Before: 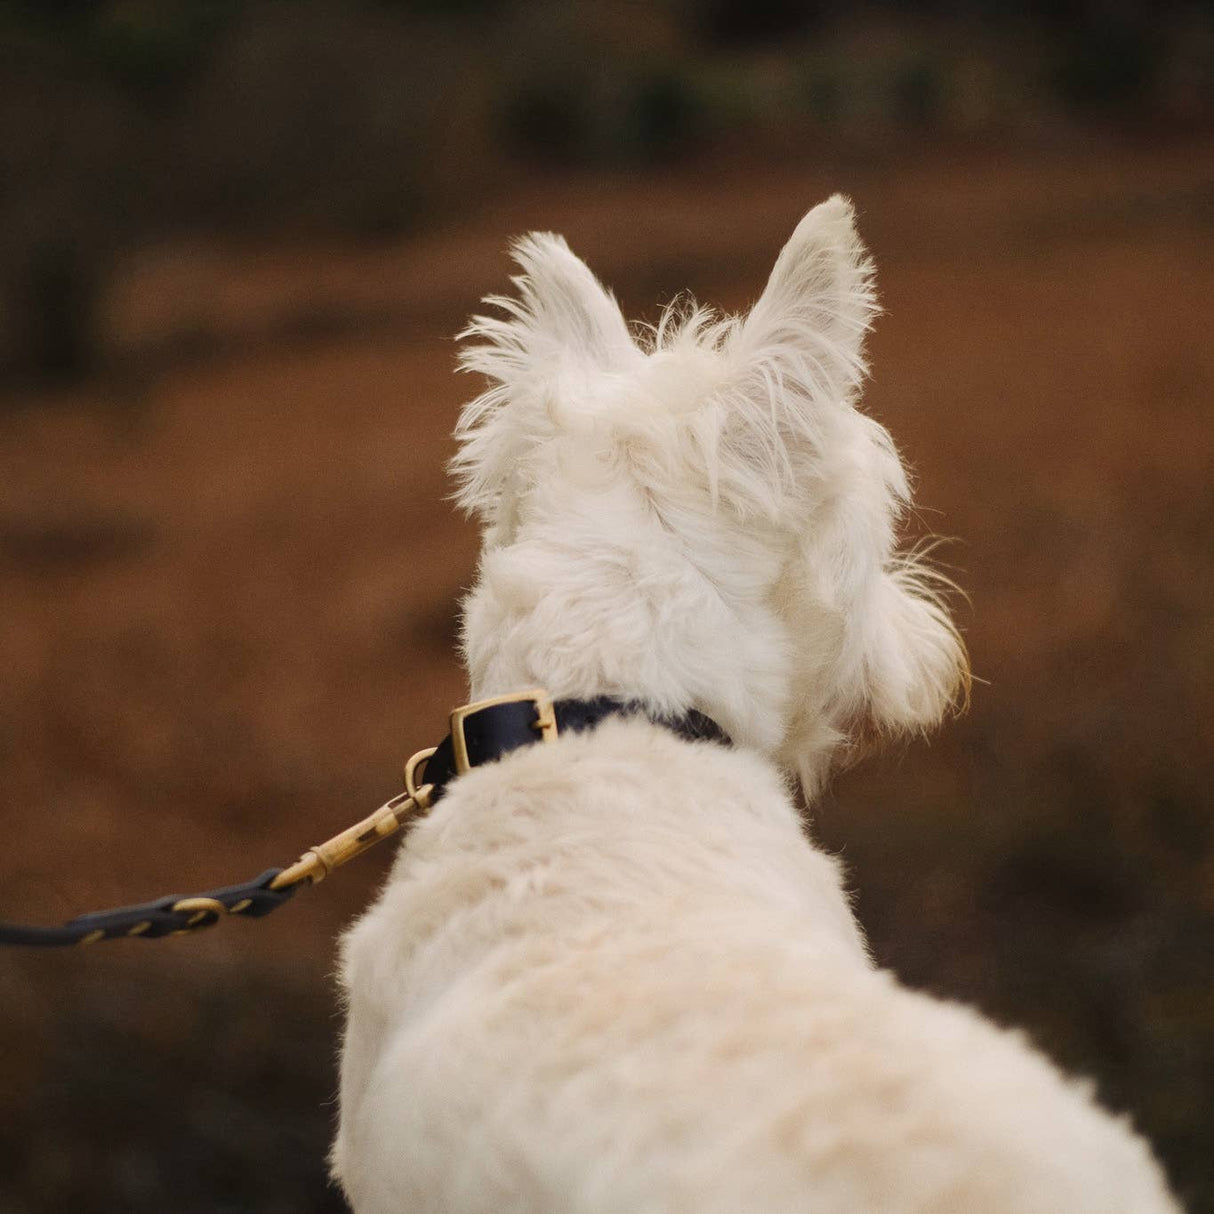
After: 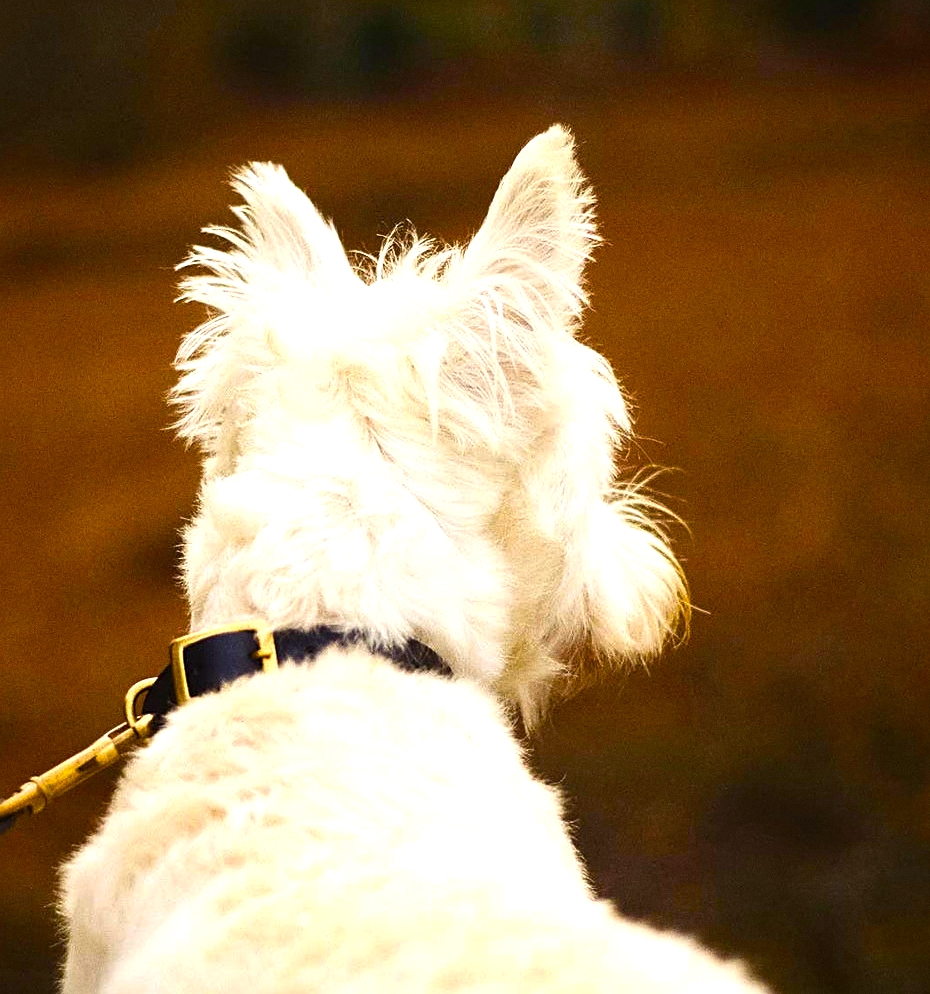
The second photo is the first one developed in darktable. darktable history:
color balance rgb: linear chroma grading › global chroma 9%, perceptual saturation grading › global saturation 36%, perceptual saturation grading › shadows 35%, perceptual brilliance grading › global brilliance 15%, perceptual brilliance grading › shadows -35%, global vibrance 15%
crop: left 23.095%, top 5.827%, bottom 11.854%
exposure: exposure 0.515 EV, compensate highlight preservation false
tone equalizer: on, module defaults
sharpen: on, module defaults
vignetting: brightness -0.233, saturation 0.141
grain: on, module defaults
